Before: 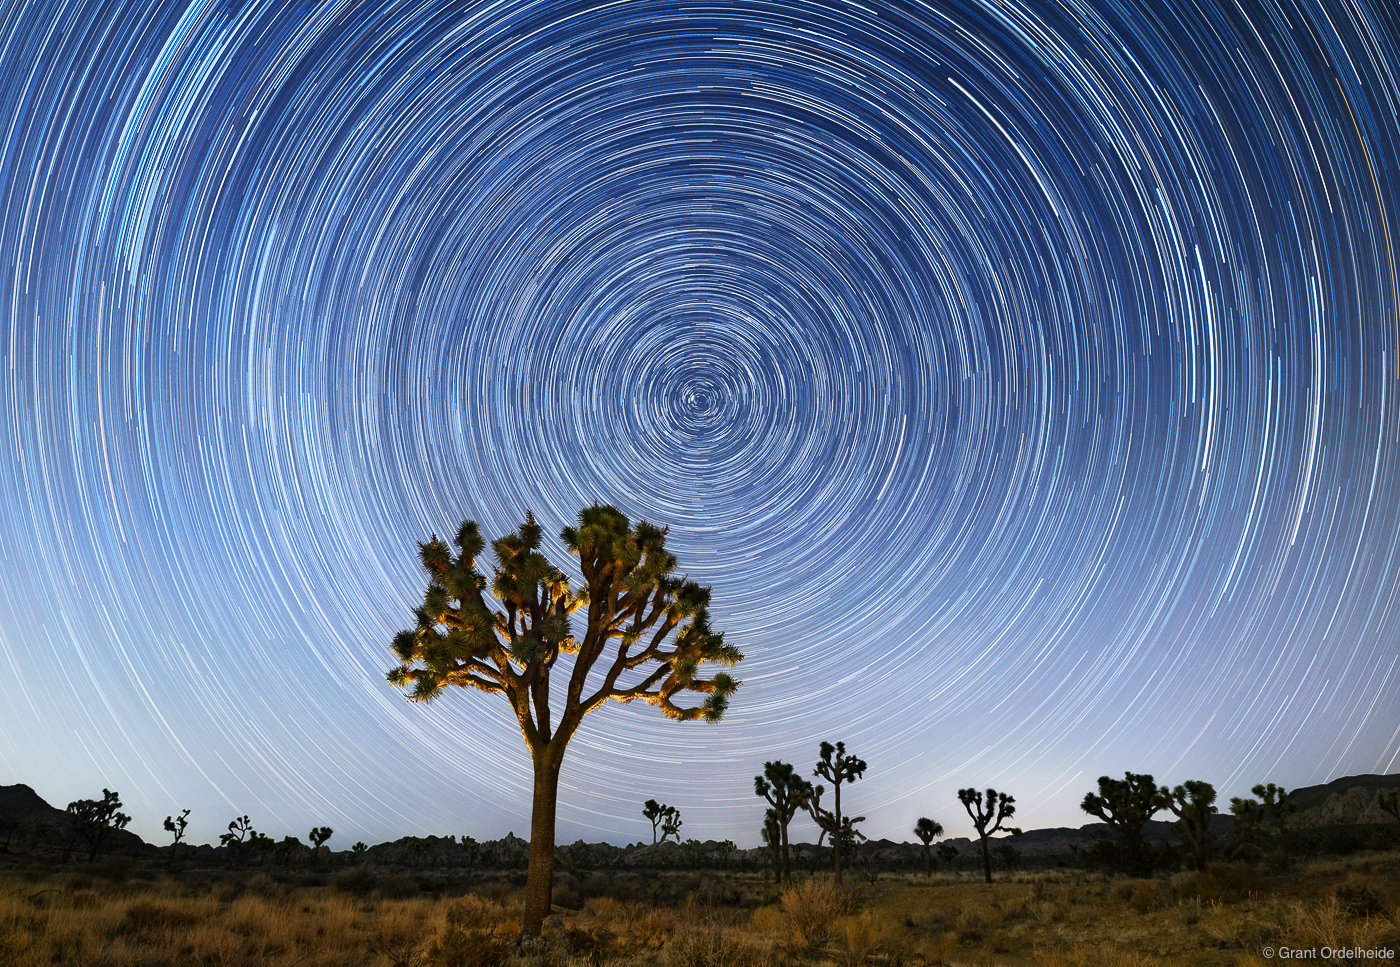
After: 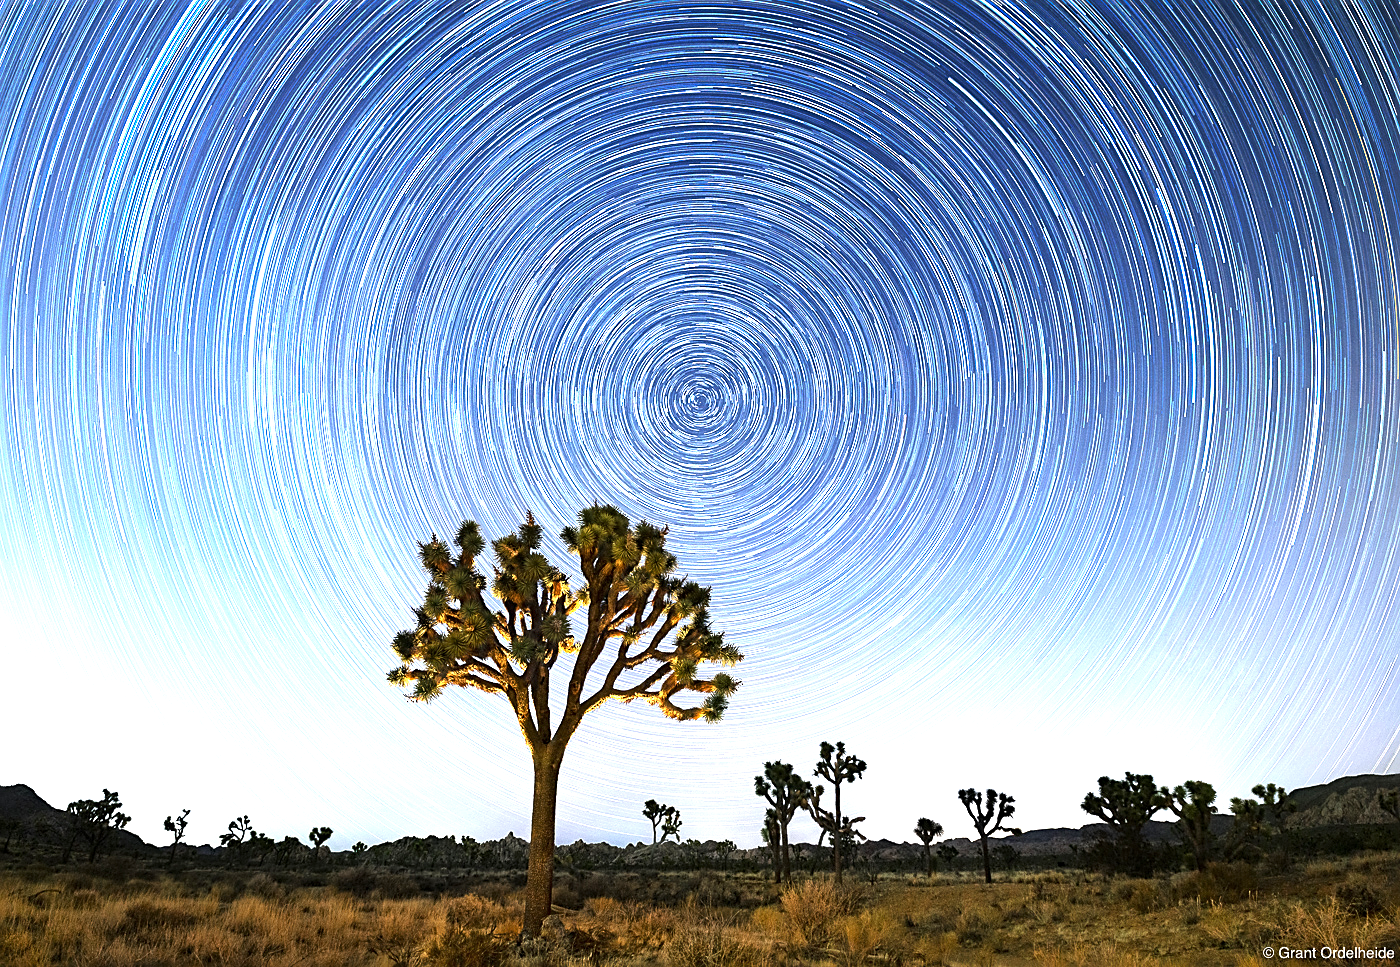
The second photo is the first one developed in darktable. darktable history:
sharpen: on, module defaults
exposure: exposure 1 EV, compensate highlight preservation false
tone equalizer: -8 EV -0.456 EV, -7 EV -0.358 EV, -6 EV -0.306 EV, -5 EV -0.244 EV, -3 EV 0.19 EV, -2 EV 0.327 EV, -1 EV 0.399 EV, +0 EV 0.418 EV
